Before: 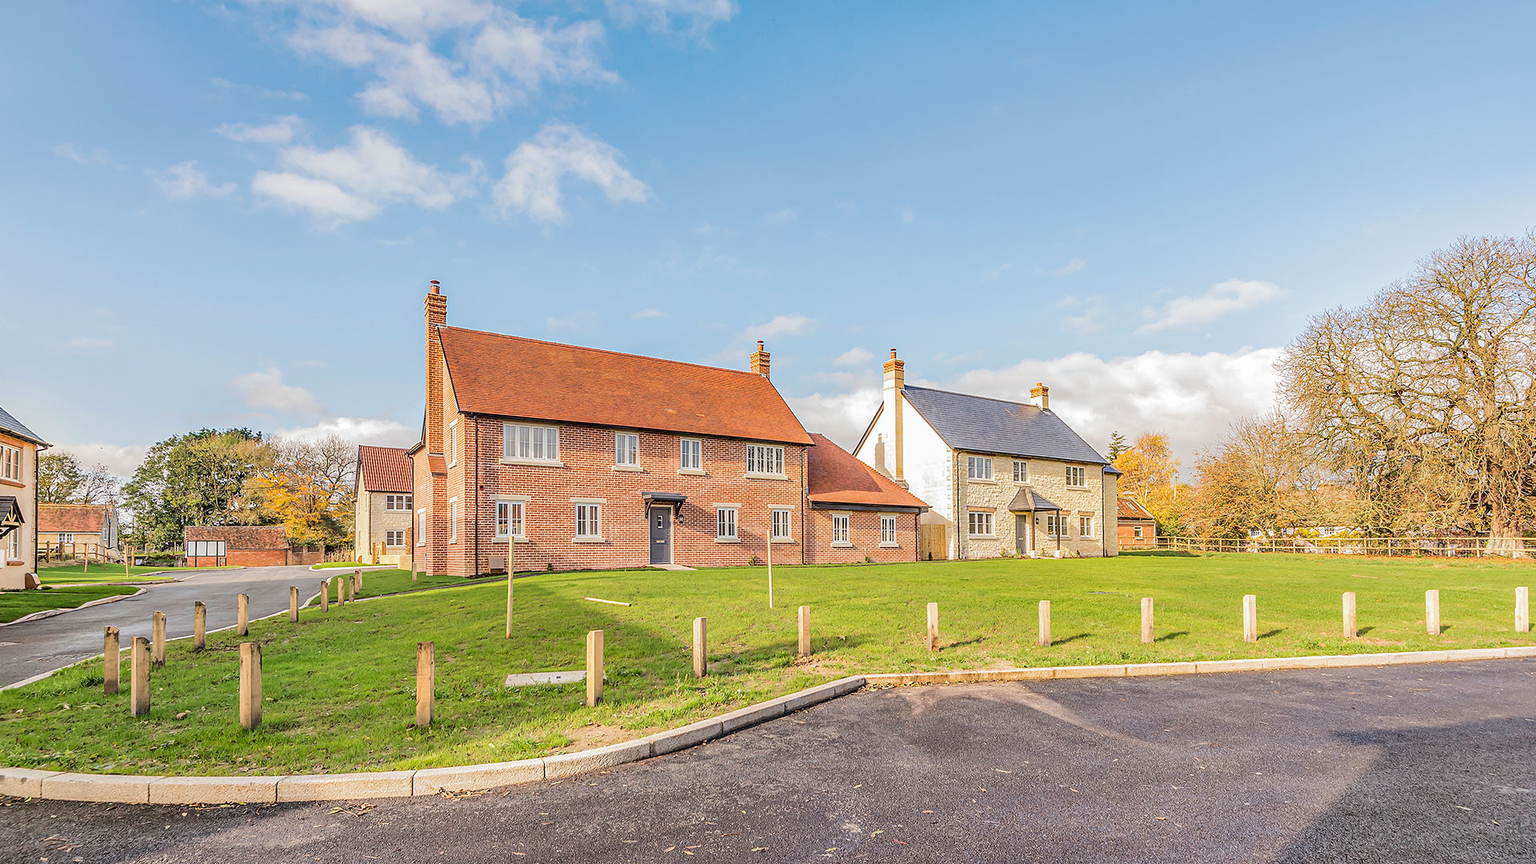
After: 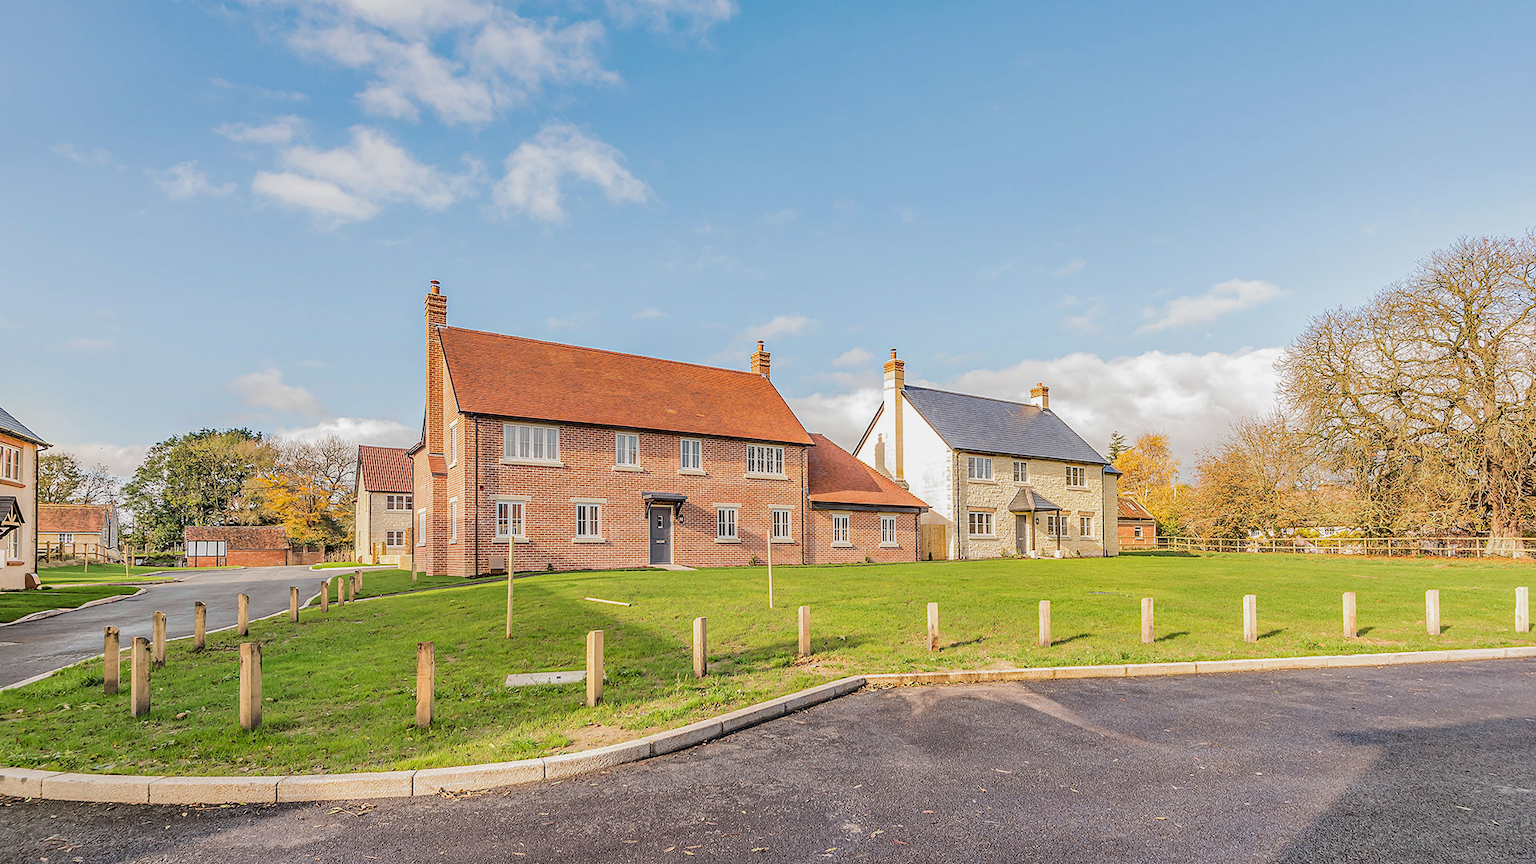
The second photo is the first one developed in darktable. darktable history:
exposure: exposure -0.151 EV, compensate highlight preservation false
